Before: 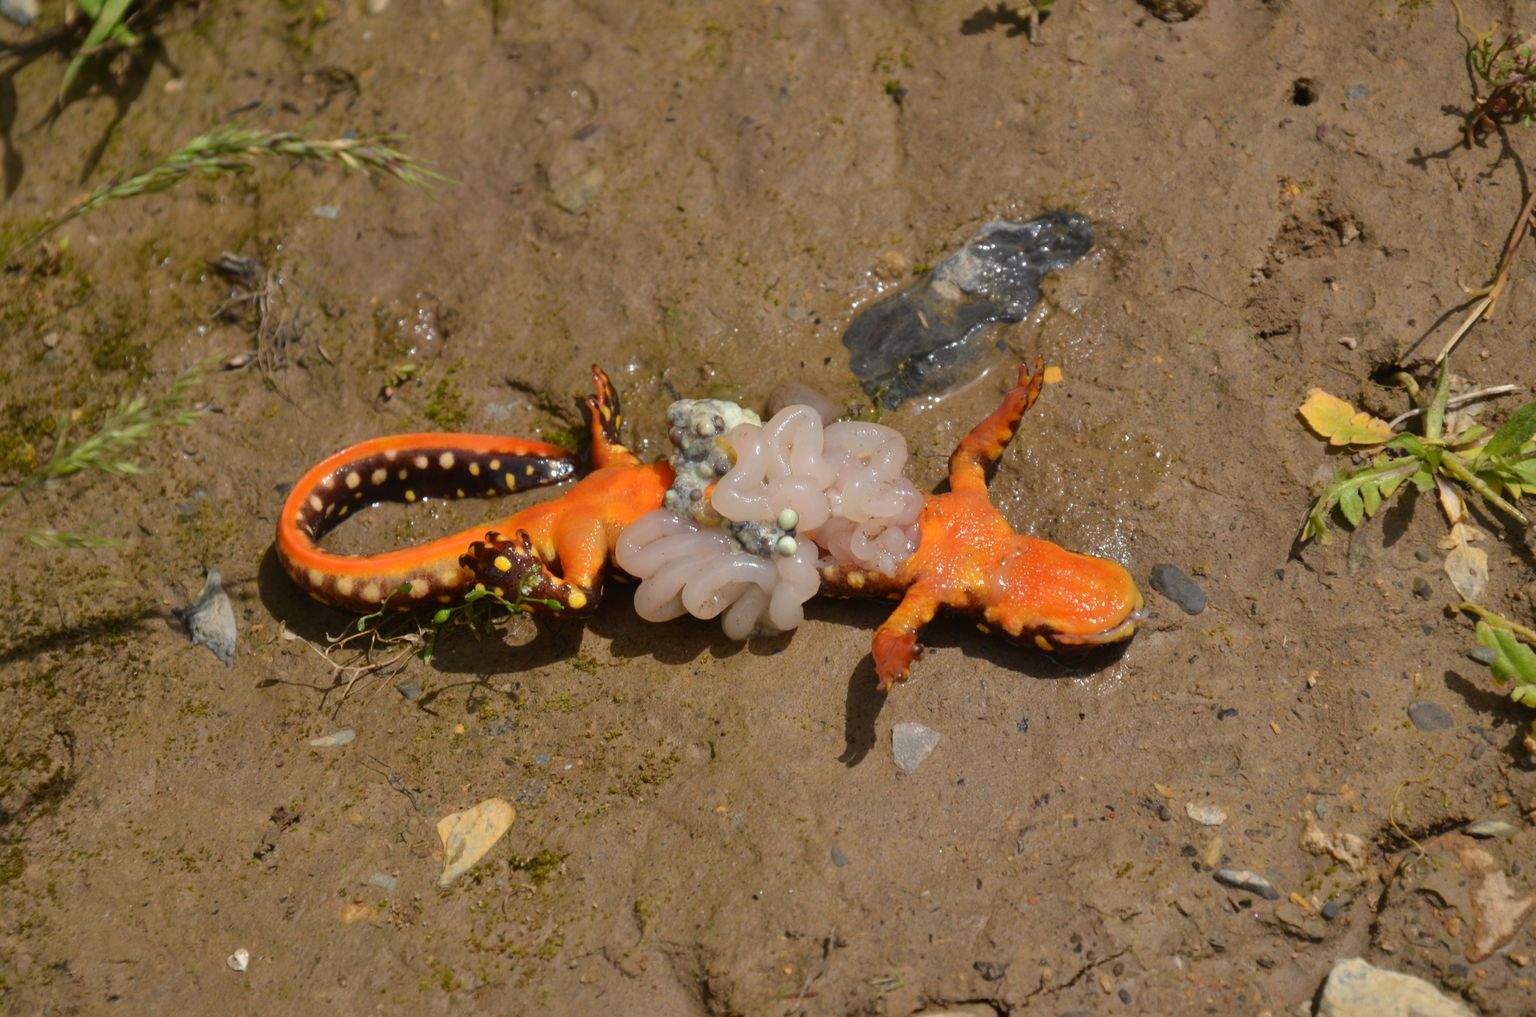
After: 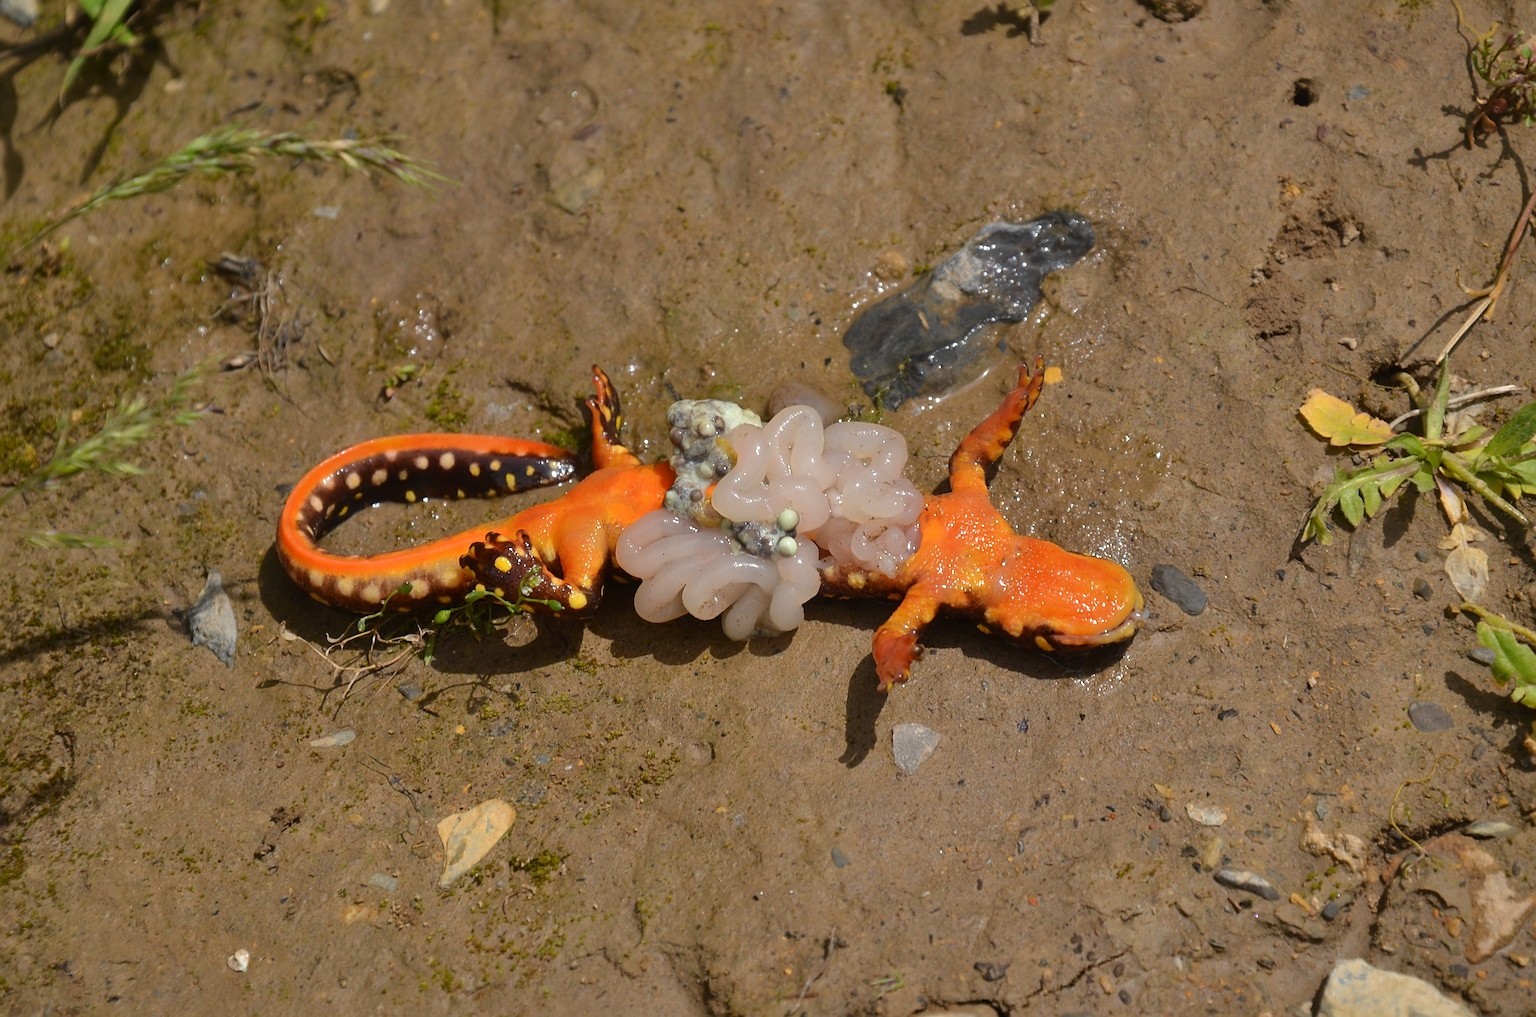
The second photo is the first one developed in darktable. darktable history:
sharpen: radius 2.839, amount 0.73
